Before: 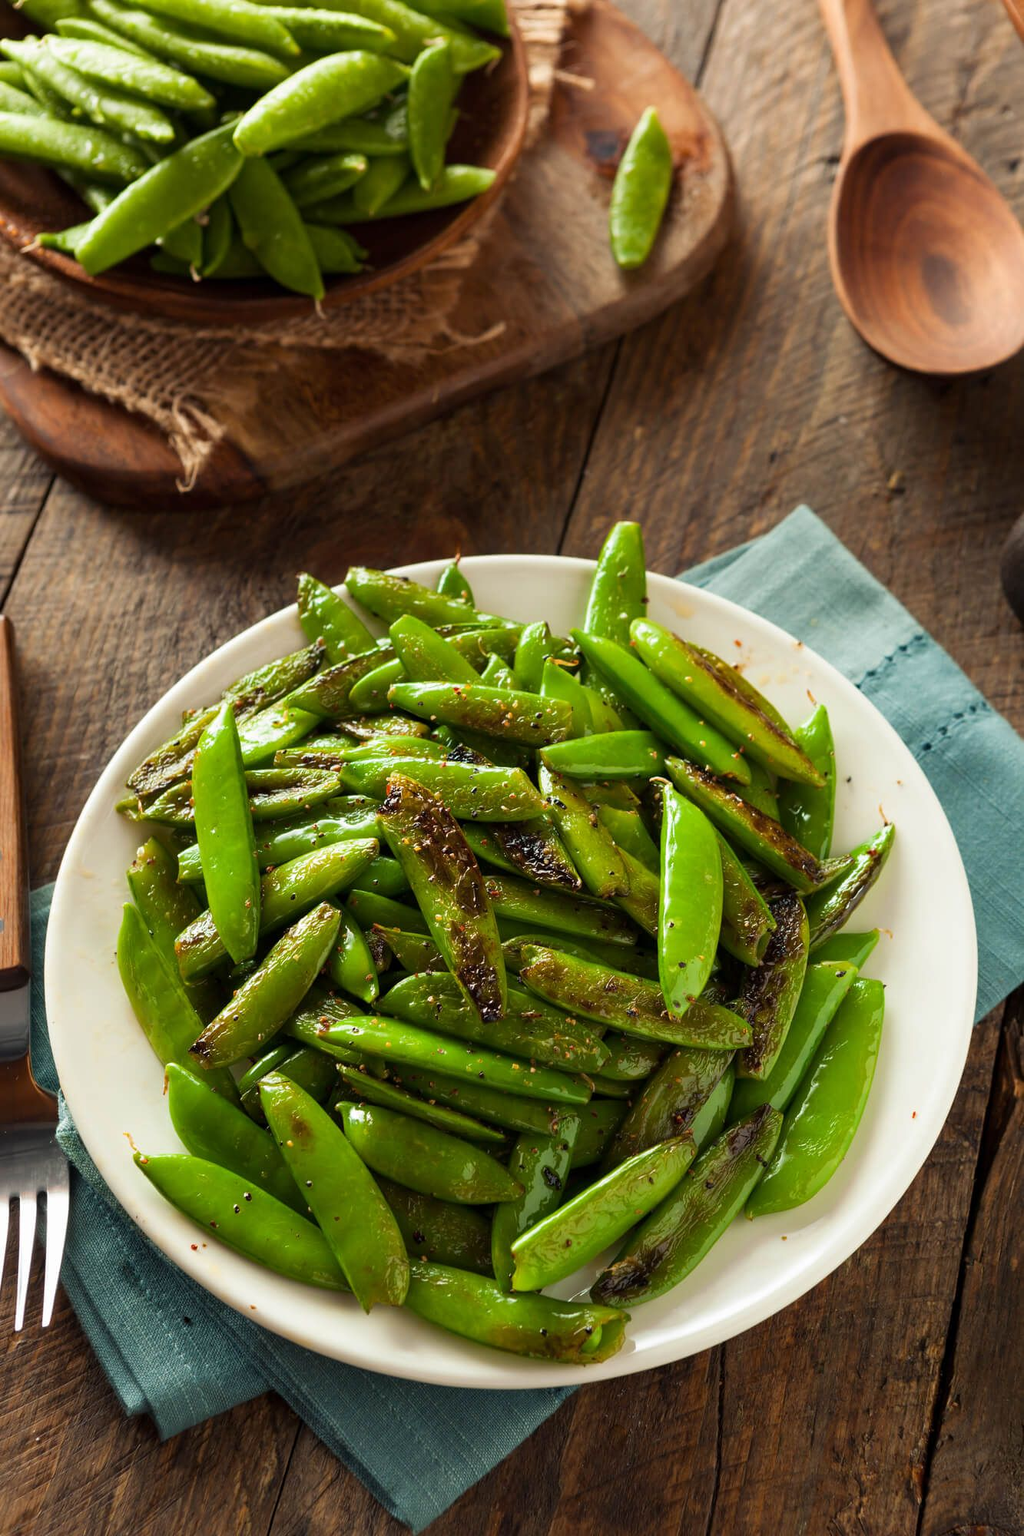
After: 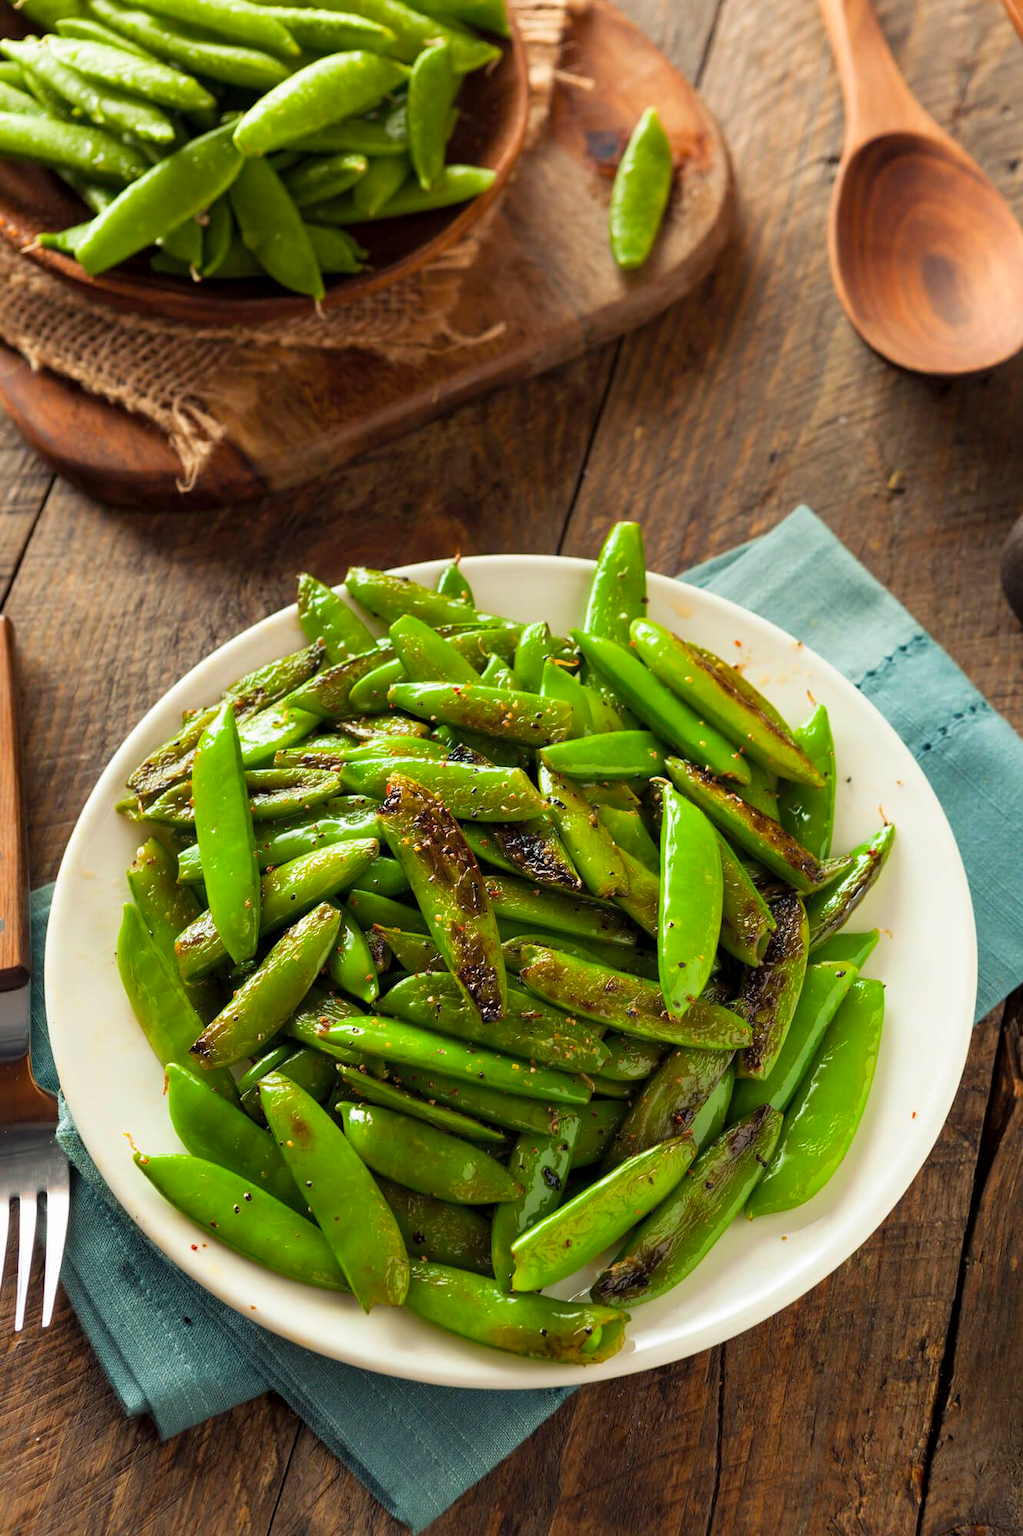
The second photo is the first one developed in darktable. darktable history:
contrast brightness saturation: brightness 0.088, saturation 0.192
exposure: black level correction 0.002, compensate highlight preservation false
